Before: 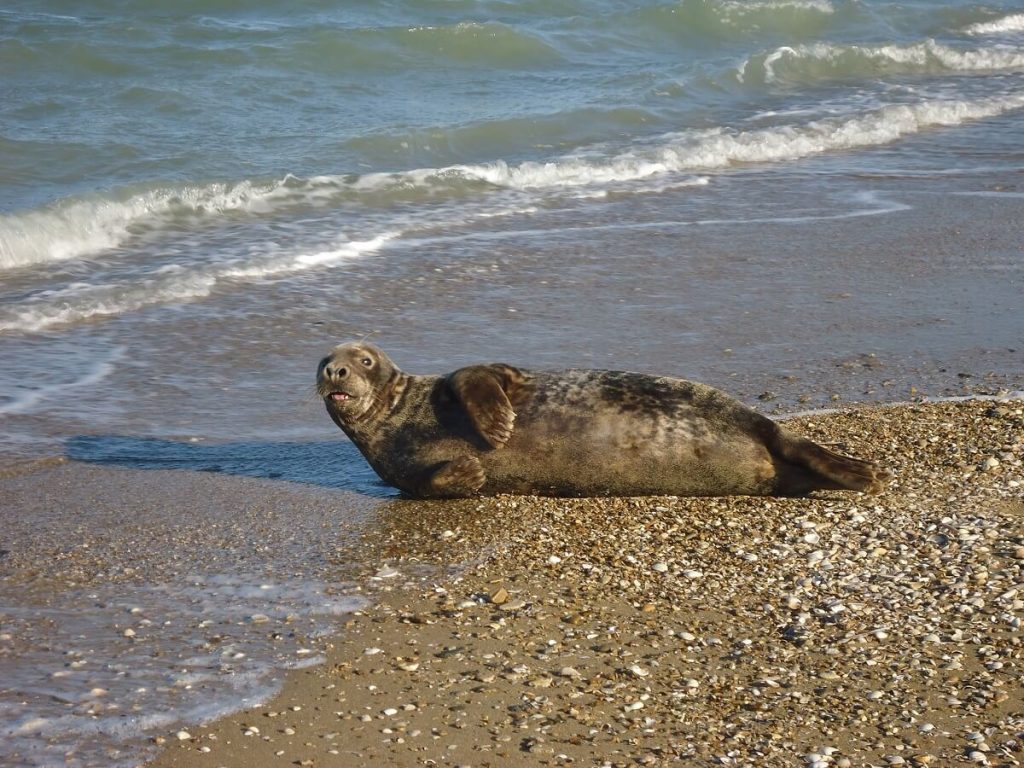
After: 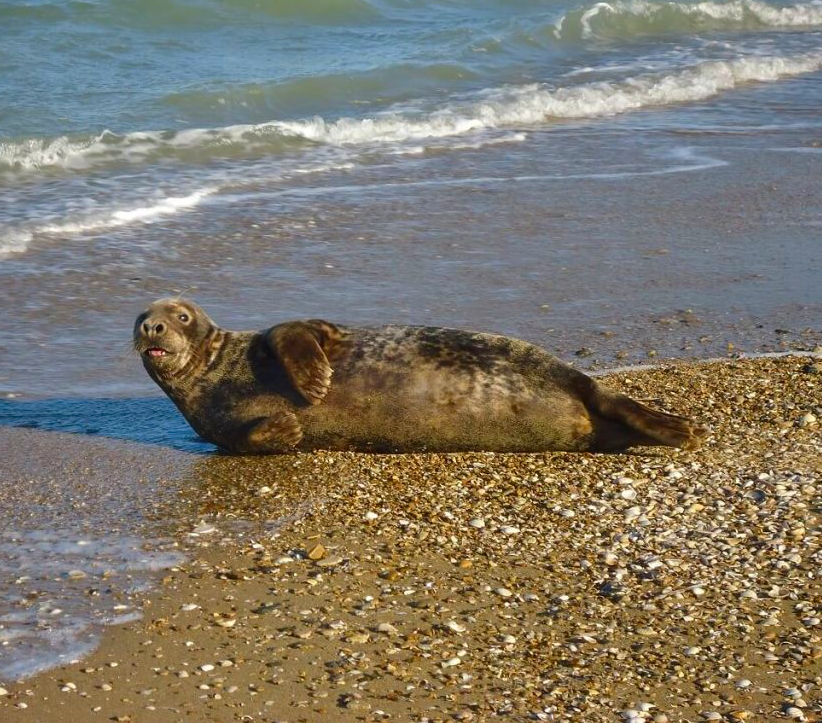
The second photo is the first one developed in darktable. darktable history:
contrast brightness saturation: brightness -0.02, saturation 0.35
crop and rotate: left 17.959%, top 5.771%, right 1.742%
